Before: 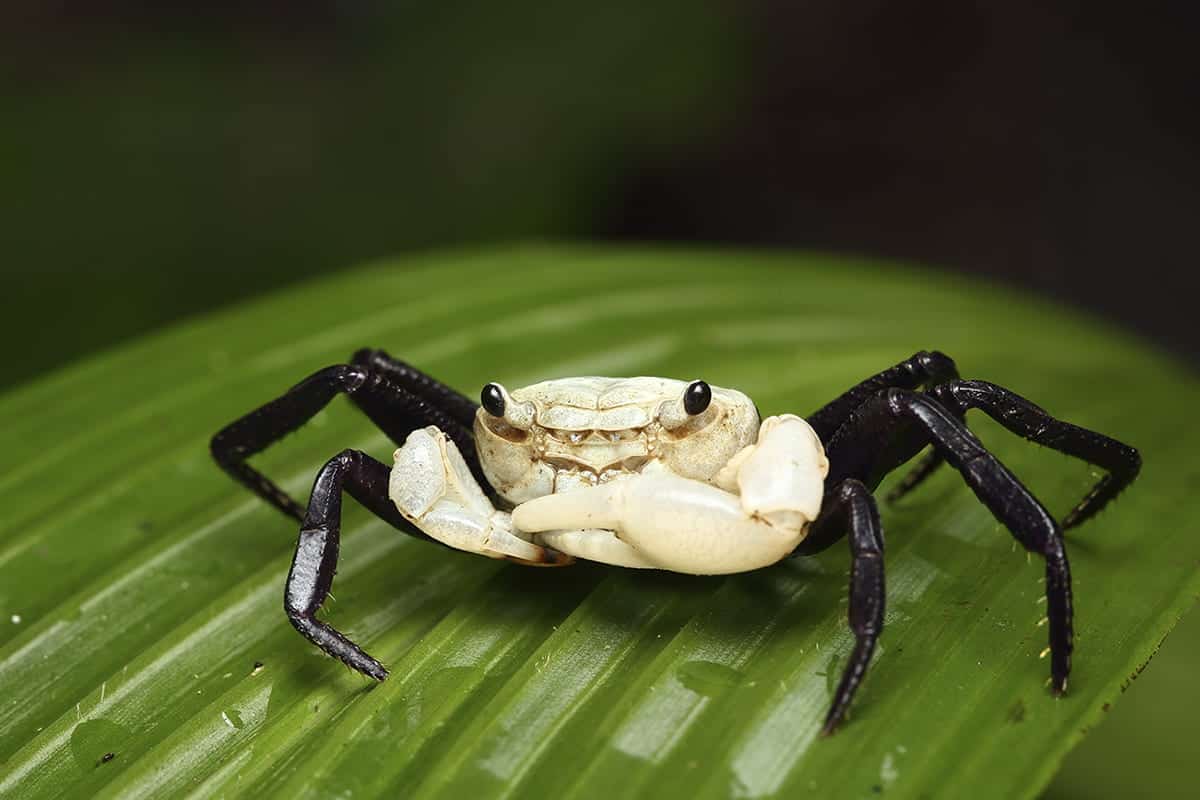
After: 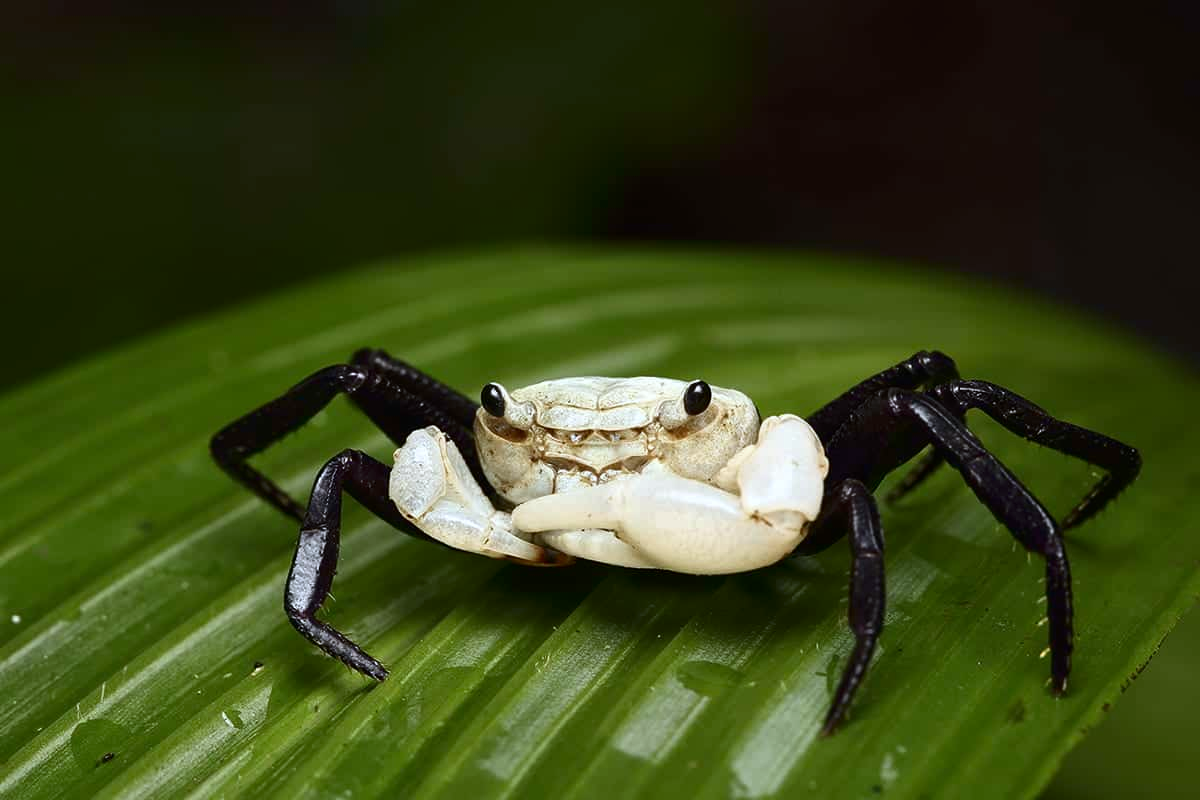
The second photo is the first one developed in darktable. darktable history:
contrast brightness saturation: contrast 0.07, brightness -0.13, saturation 0.06
color correction: highlights a* -0.772, highlights b* -8.92
